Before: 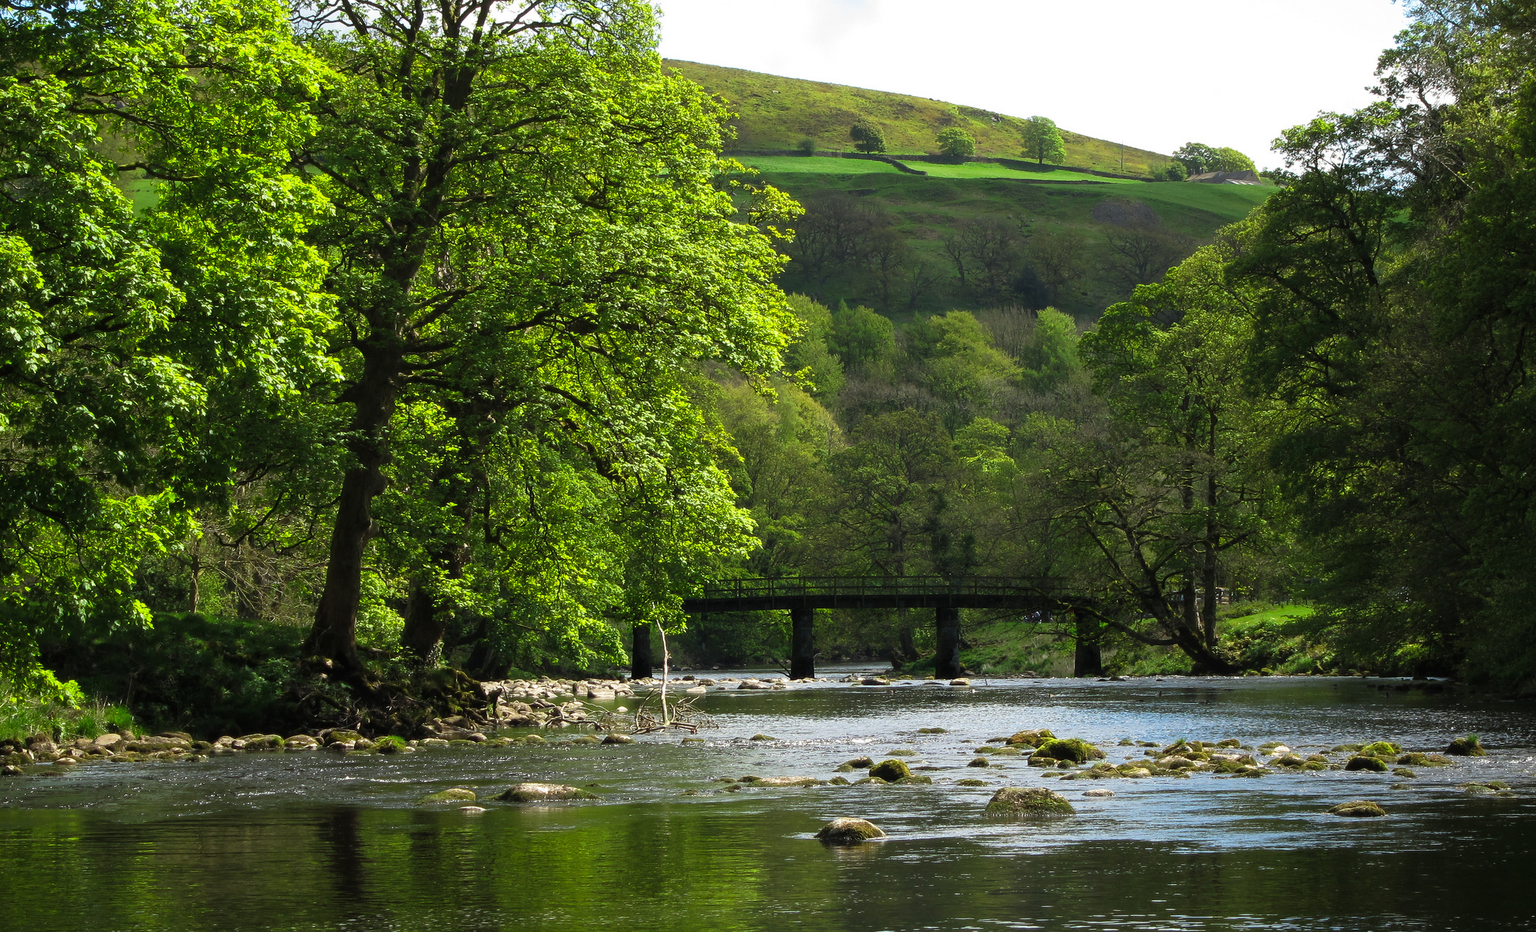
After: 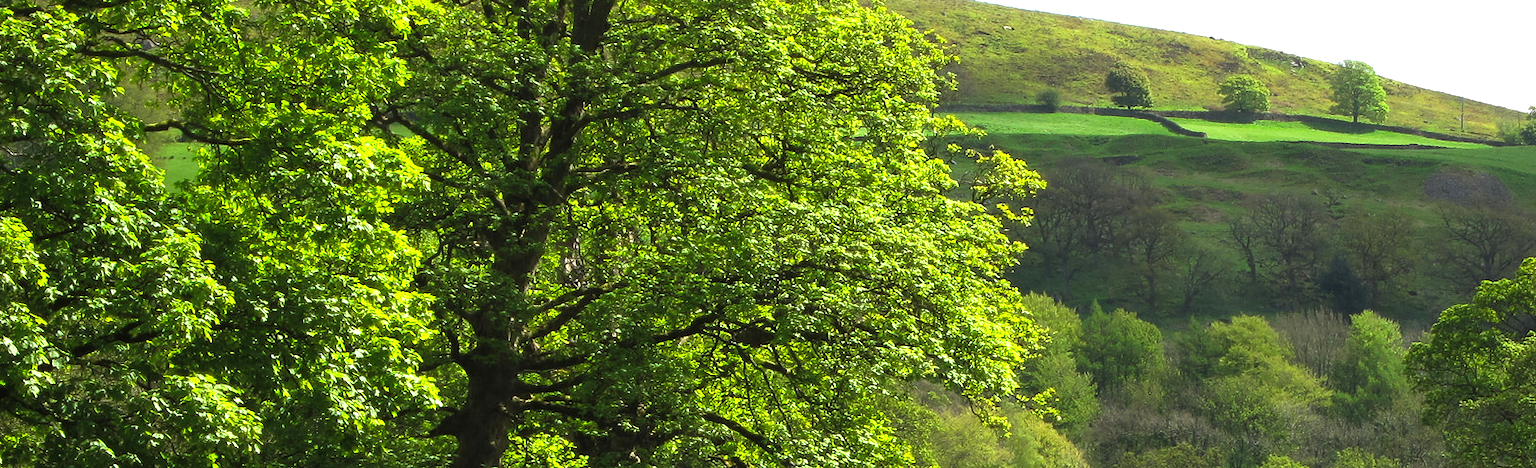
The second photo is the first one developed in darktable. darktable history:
crop: left 0.513%, top 7.633%, right 23.243%, bottom 53.997%
exposure: black level correction 0, exposure 0.499 EV, compensate highlight preservation false
levels: mode automatic, levels [0.062, 0.494, 0.925]
tone equalizer: on, module defaults
